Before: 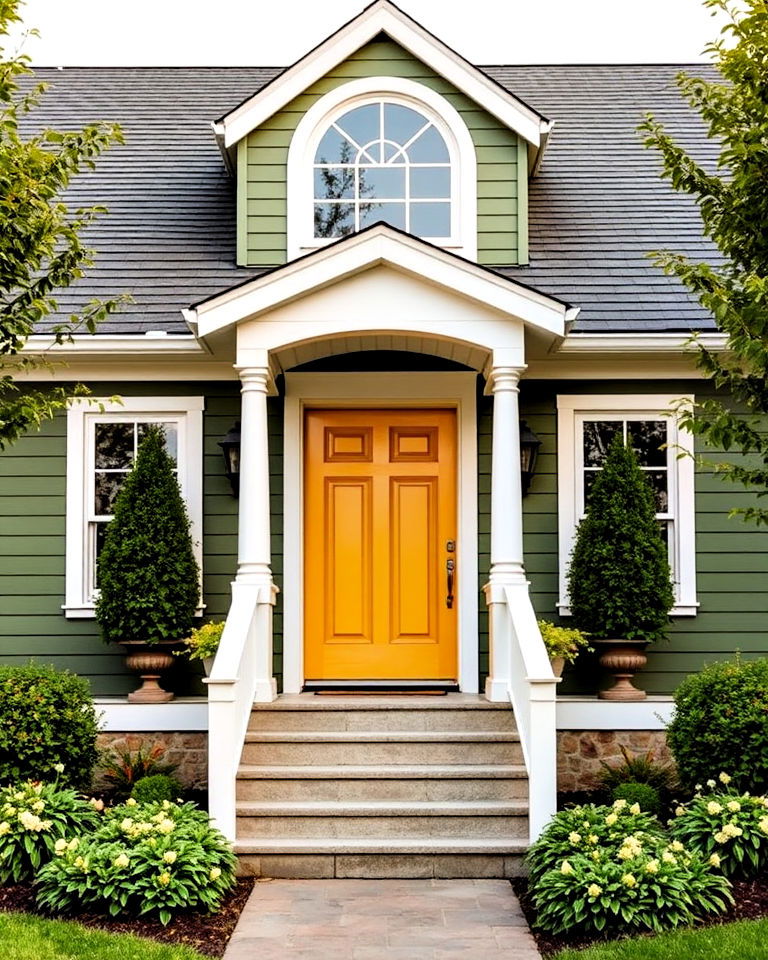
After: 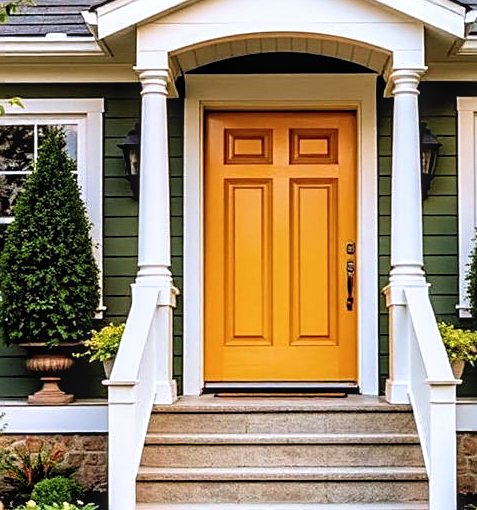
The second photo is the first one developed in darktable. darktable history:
crop: left 13.077%, top 31.126%, right 24.731%, bottom 15.669%
color calibration: illuminant as shot in camera, x 0.358, y 0.373, temperature 4628.91 K
sharpen: amount 0.499
levels: mode automatic, levels [0, 0.352, 0.703]
velvia: on, module defaults
local contrast: on, module defaults
